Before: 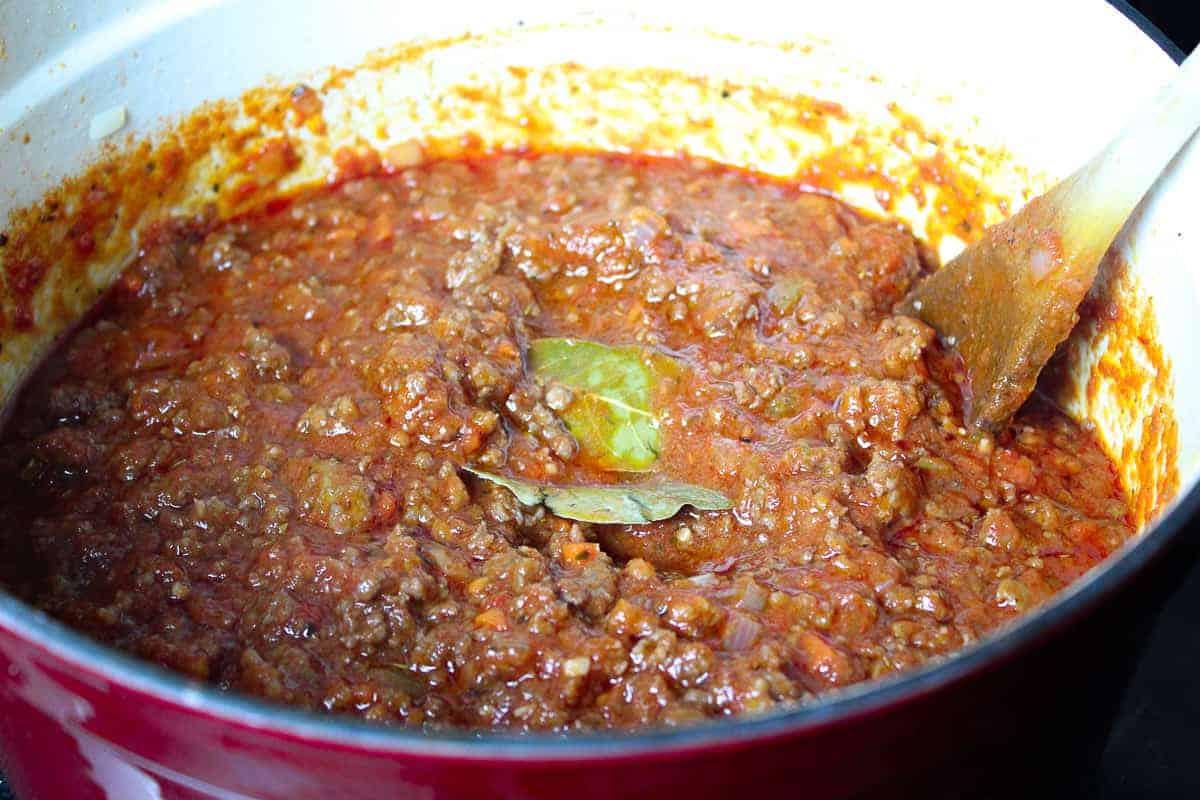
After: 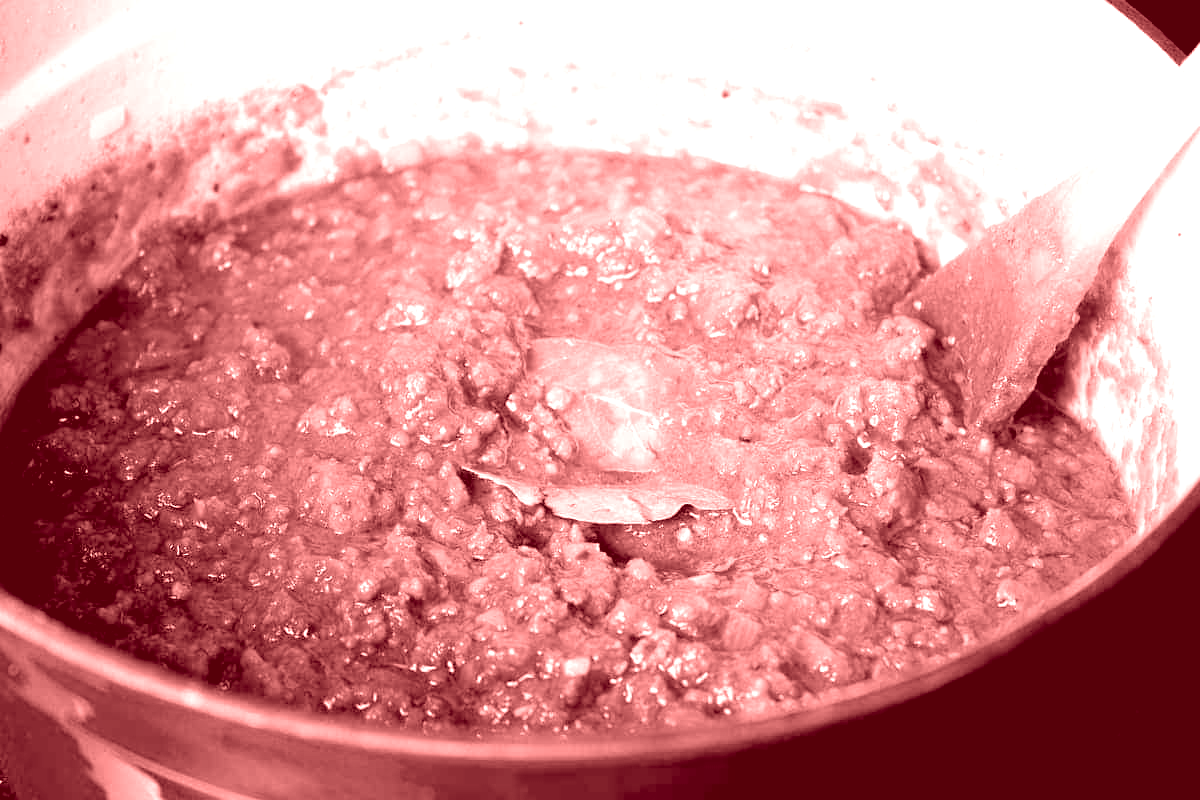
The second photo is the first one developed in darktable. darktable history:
colorize: saturation 60%, source mix 100%
rgb levels: levels [[0.01, 0.419, 0.839], [0, 0.5, 1], [0, 0.5, 1]]
